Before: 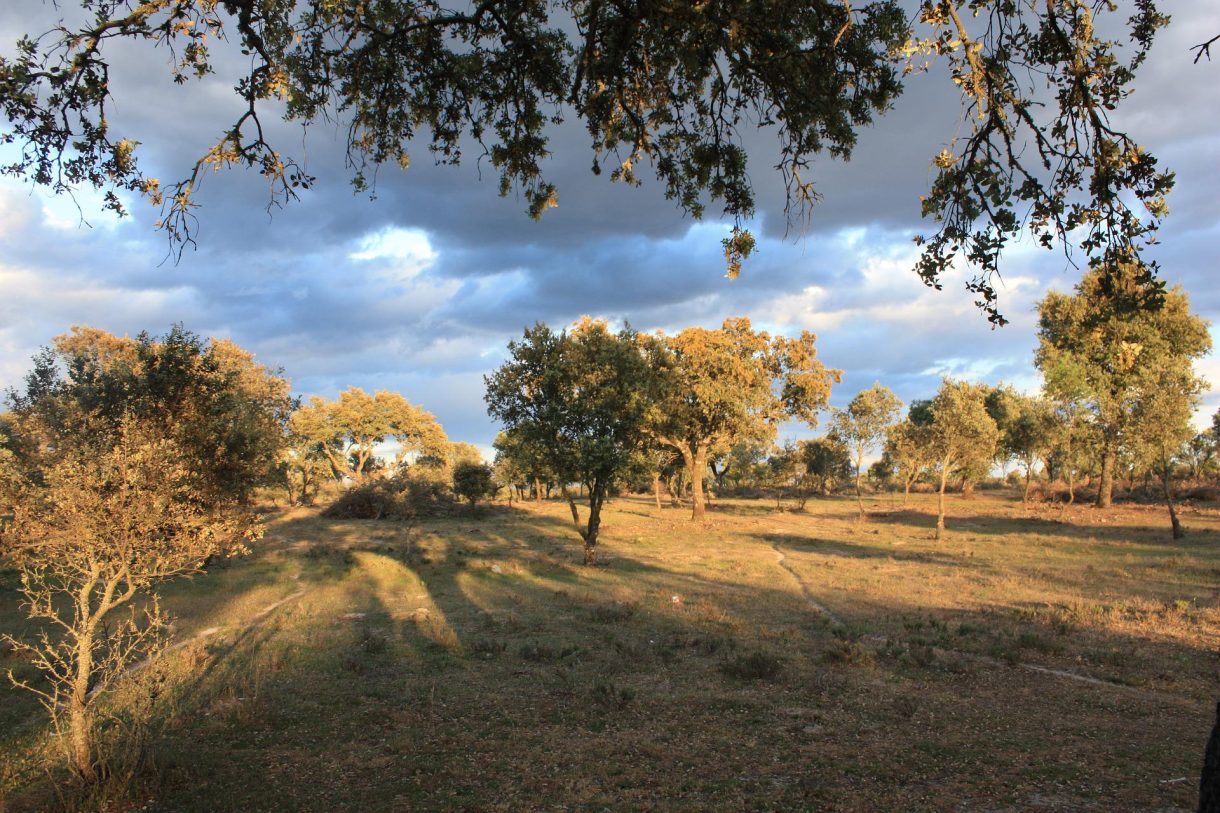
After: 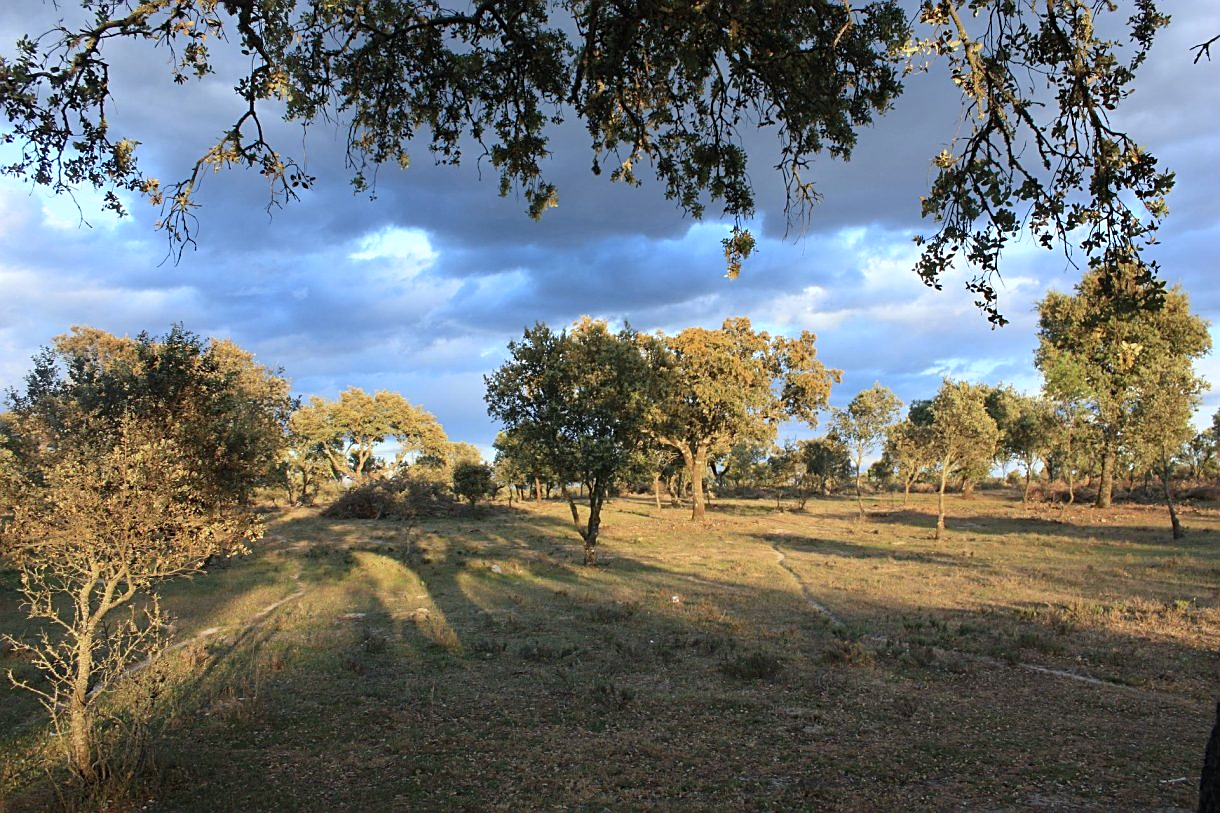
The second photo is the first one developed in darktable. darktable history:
white balance: red 0.924, blue 1.095
sharpen: on, module defaults
